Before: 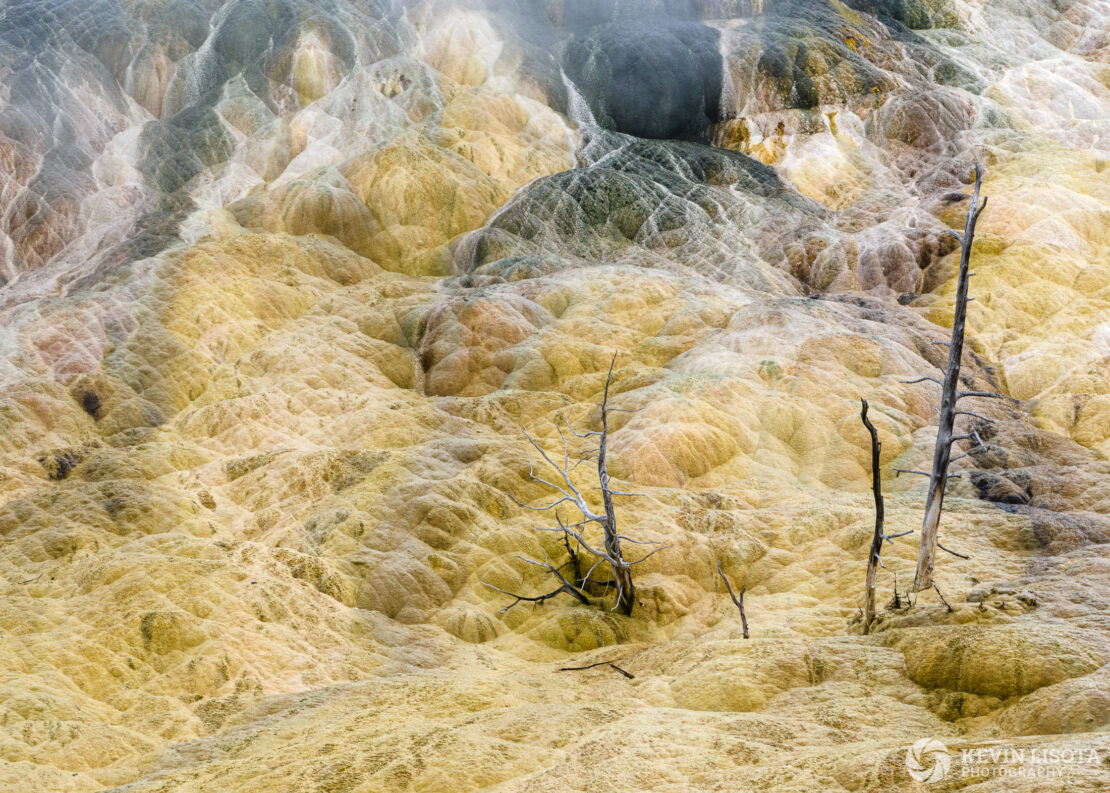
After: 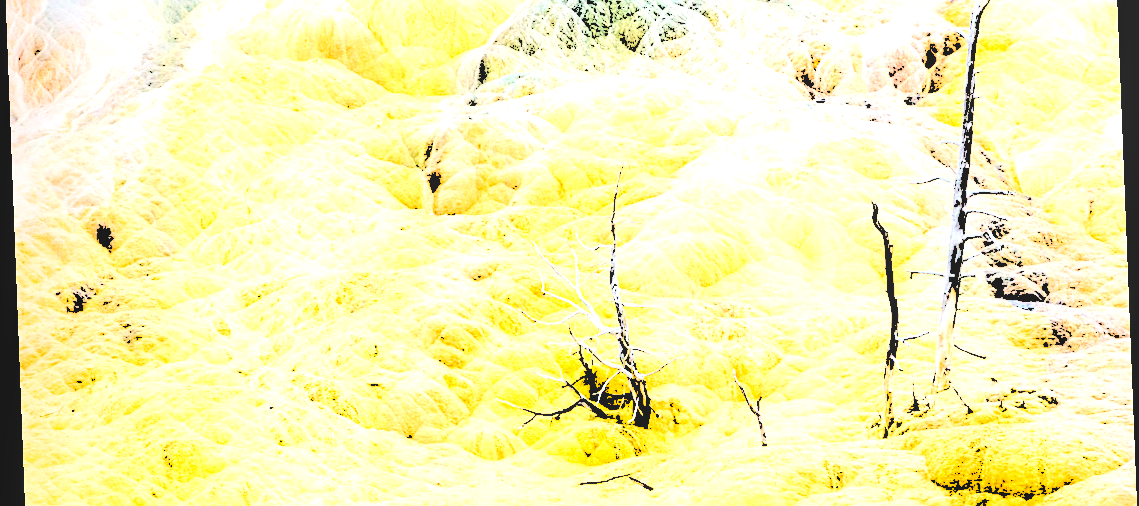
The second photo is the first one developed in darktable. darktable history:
sharpen: on, module defaults
crop and rotate: top 25.357%, bottom 13.942%
levels: levels [0.246, 0.246, 0.506]
contrast brightness saturation: contrast 0.05
rotate and perspective: rotation -2.22°, lens shift (horizontal) -0.022, automatic cropping off
filmic rgb: black relative exposure -7.65 EV, white relative exposure 4.56 EV, hardness 3.61
local contrast: on, module defaults
